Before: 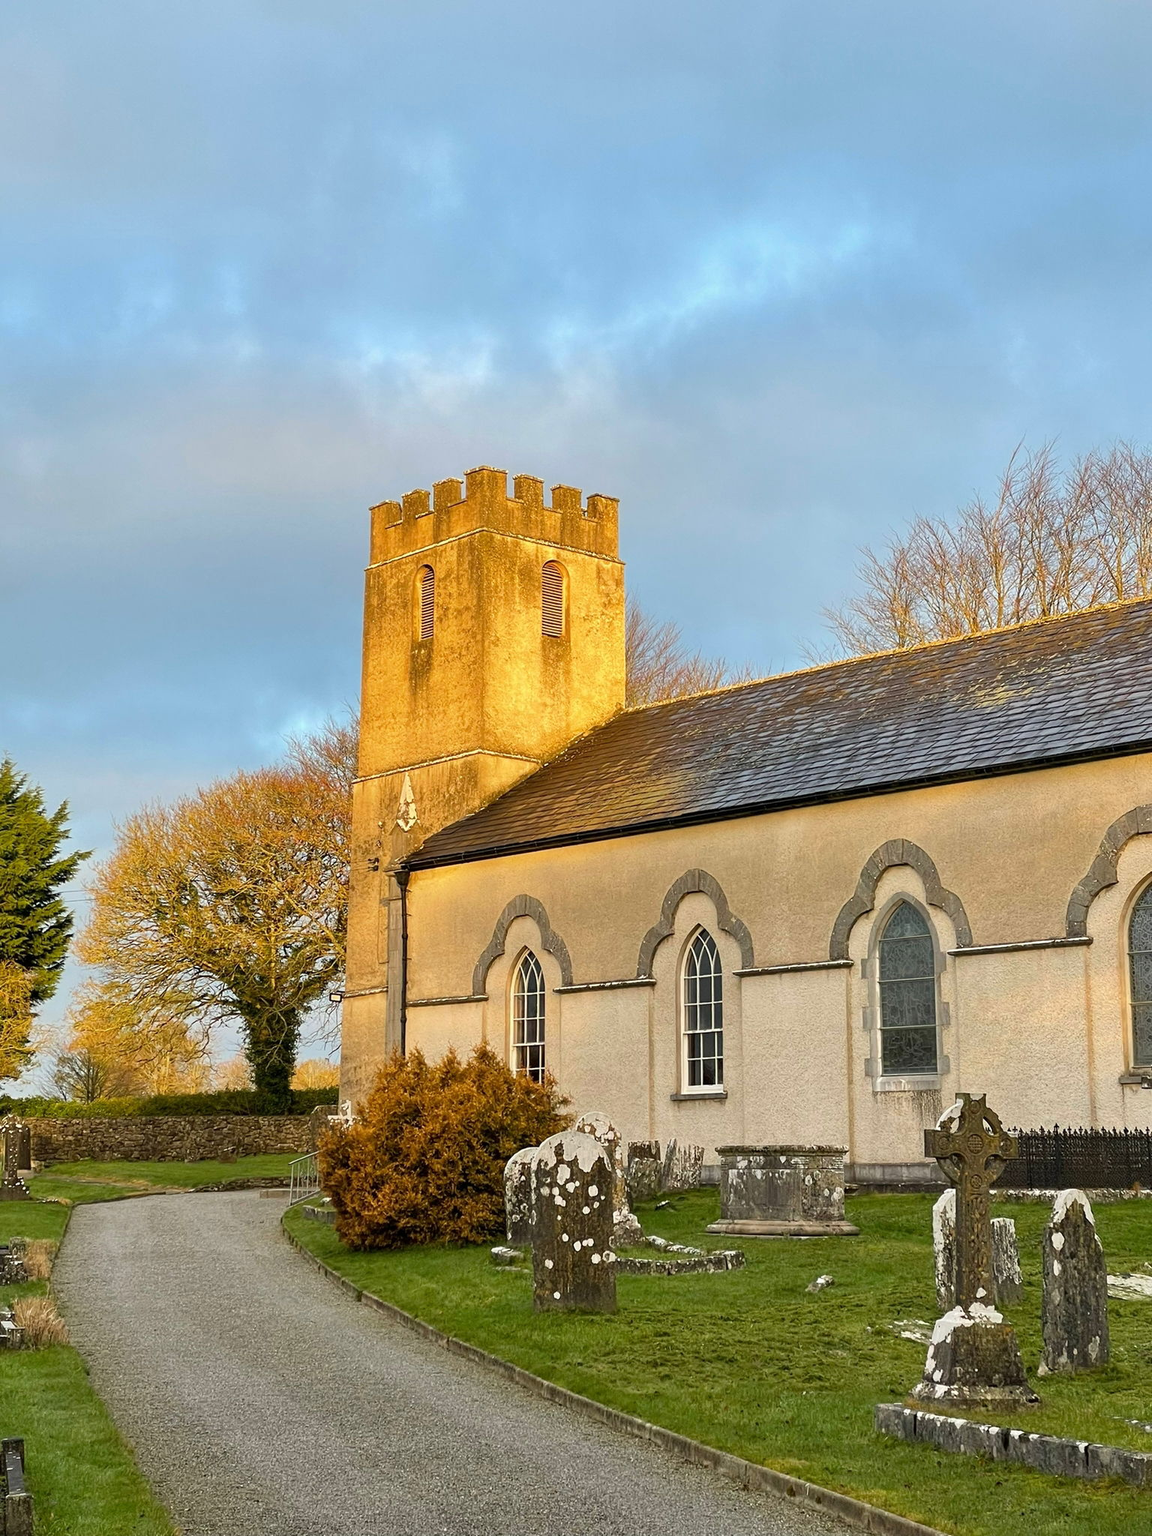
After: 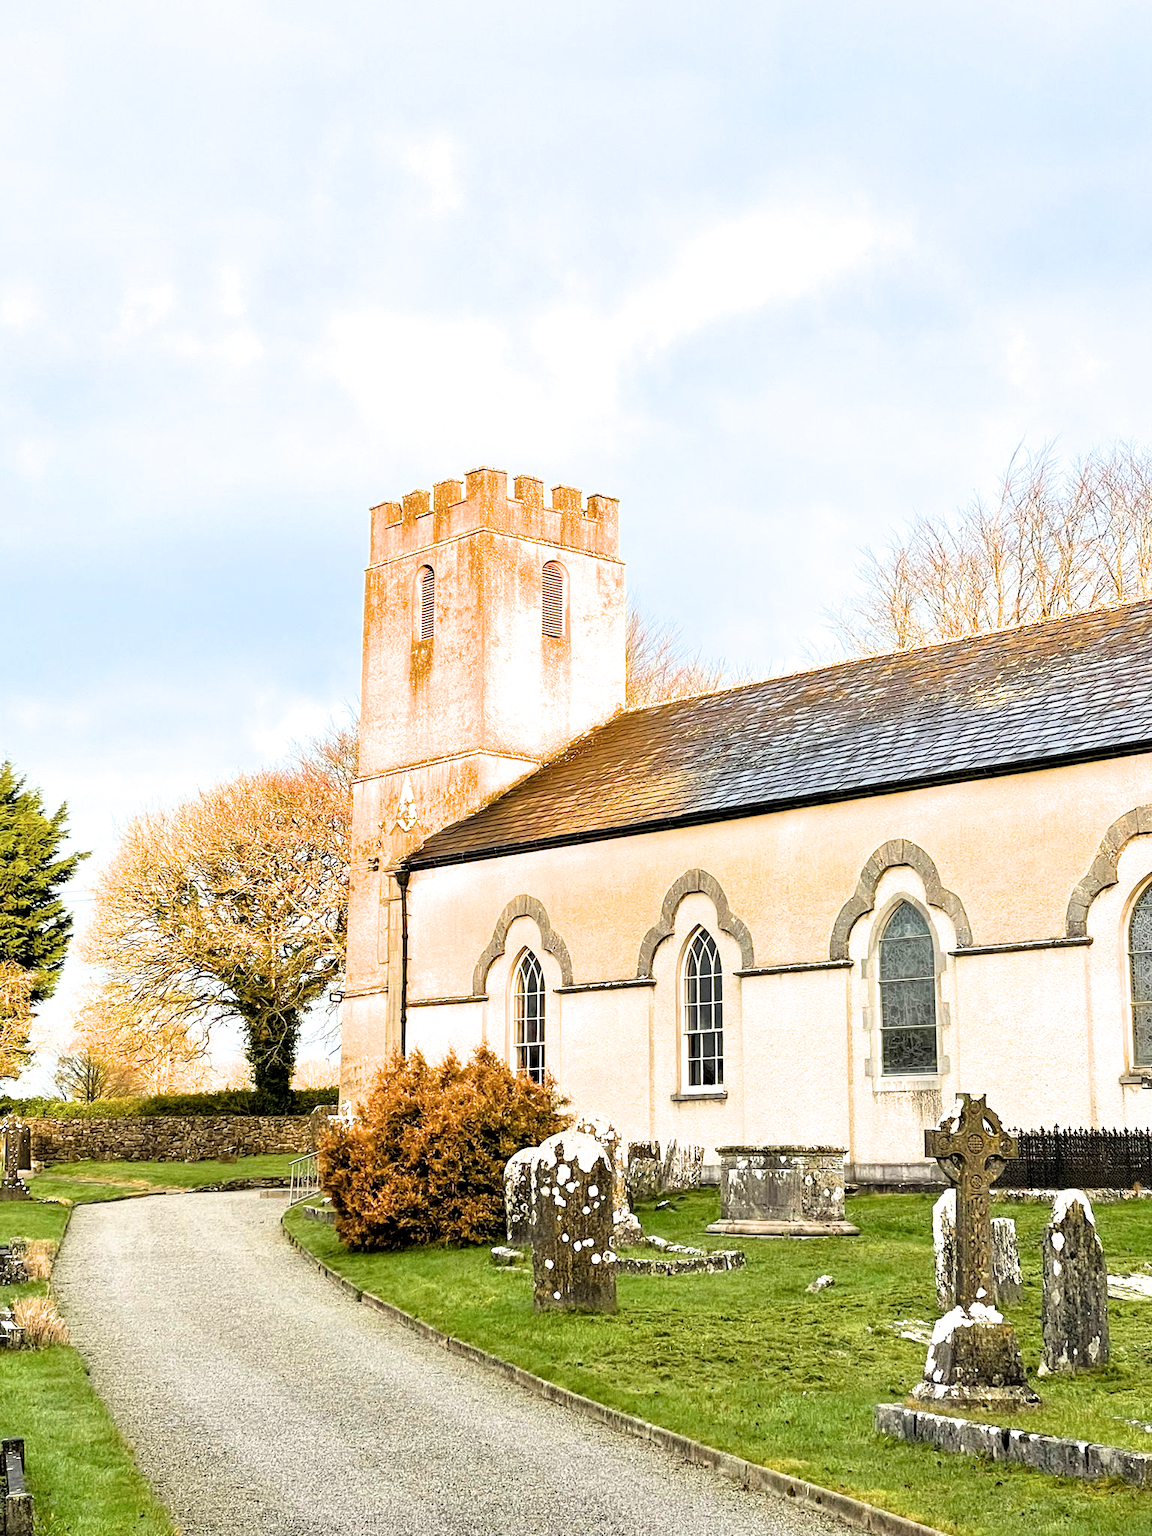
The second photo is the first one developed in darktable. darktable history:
exposure: black level correction 0.001, exposure 1.119 EV, compensate highlight preservation false
filmic rgb: middle gray luminance 8.75%, black relative exposure -6.29 EV, white relative exposure 2.7 EV, target black luminance 0%, hardness 4.78, latitude 73.99%, contrast 1.336, shadows ↔ highlights balance 9.93%
tone equalizer: mask exposure compensation -0.508 EV
